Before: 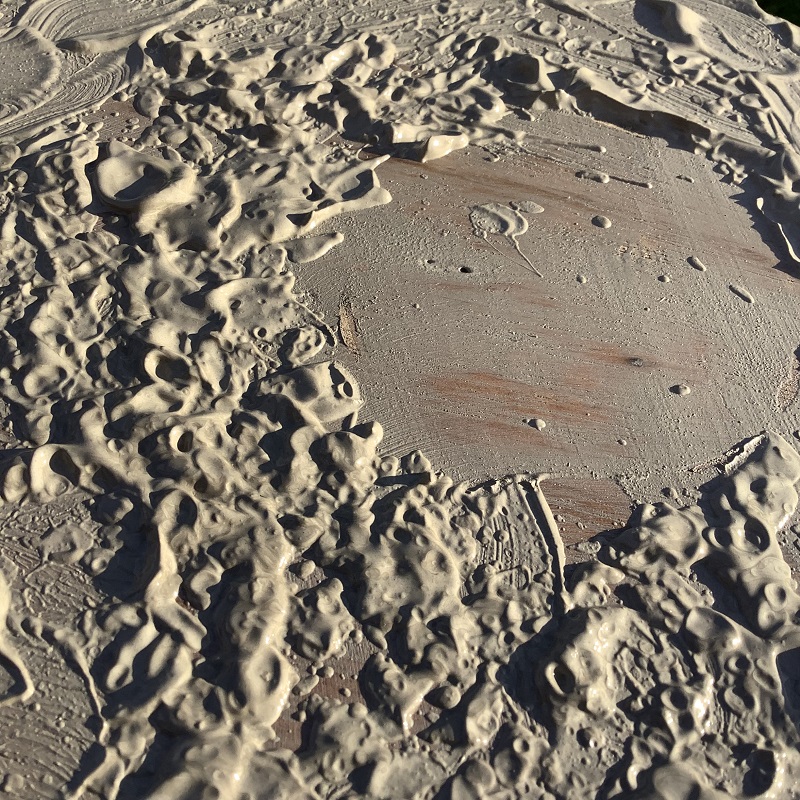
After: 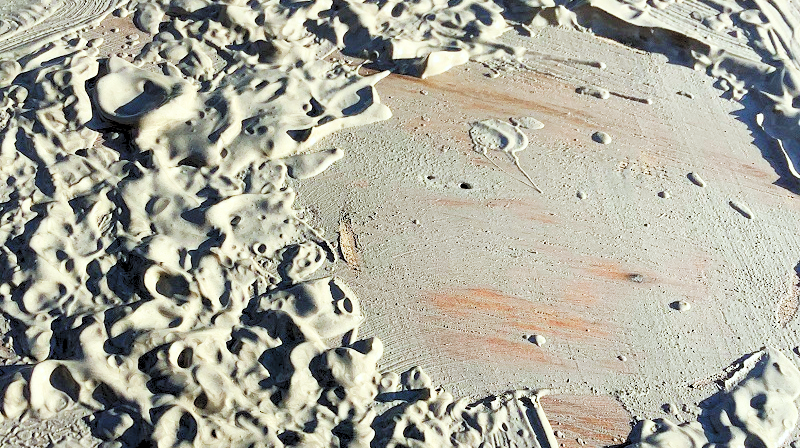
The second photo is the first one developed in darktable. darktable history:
levels: levels [0.072, 0.414, 0.976]
crop and rotate: top 10.605%, bottom 33.274%
white balance: red 0.925, blue 1.046
base curve: curves: ch0 [(0, 0) (0.032, 0.025) (0.121, 0.166) (0.206, 0.329) (0.605, 0.79) (1, 1)], preserve colors none
